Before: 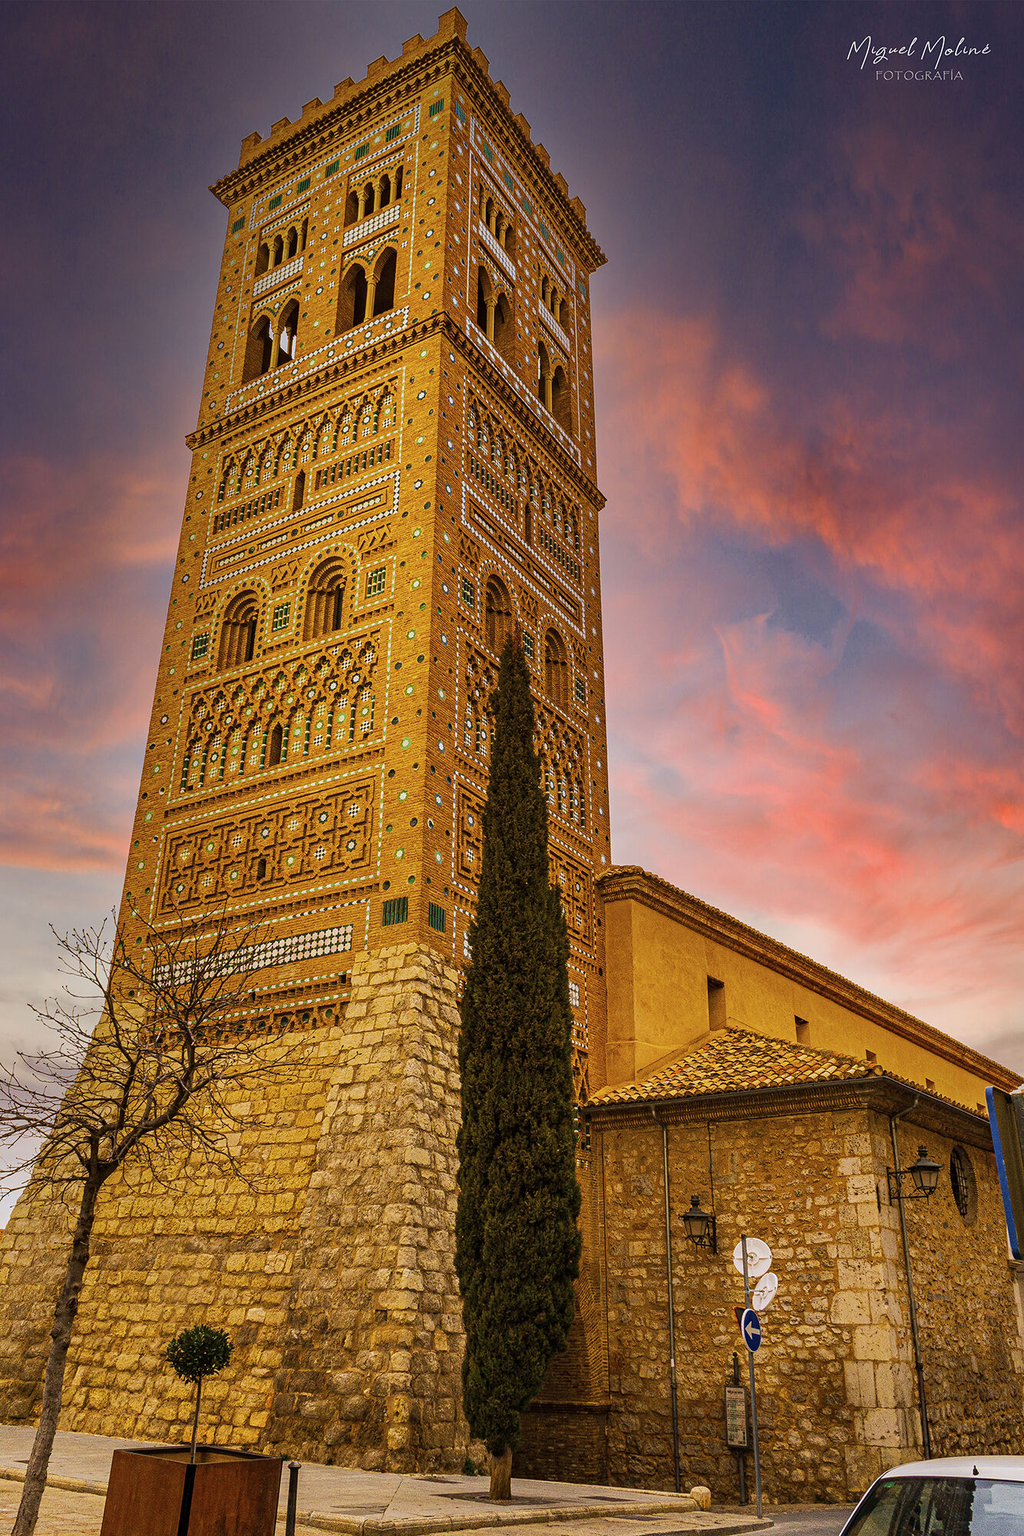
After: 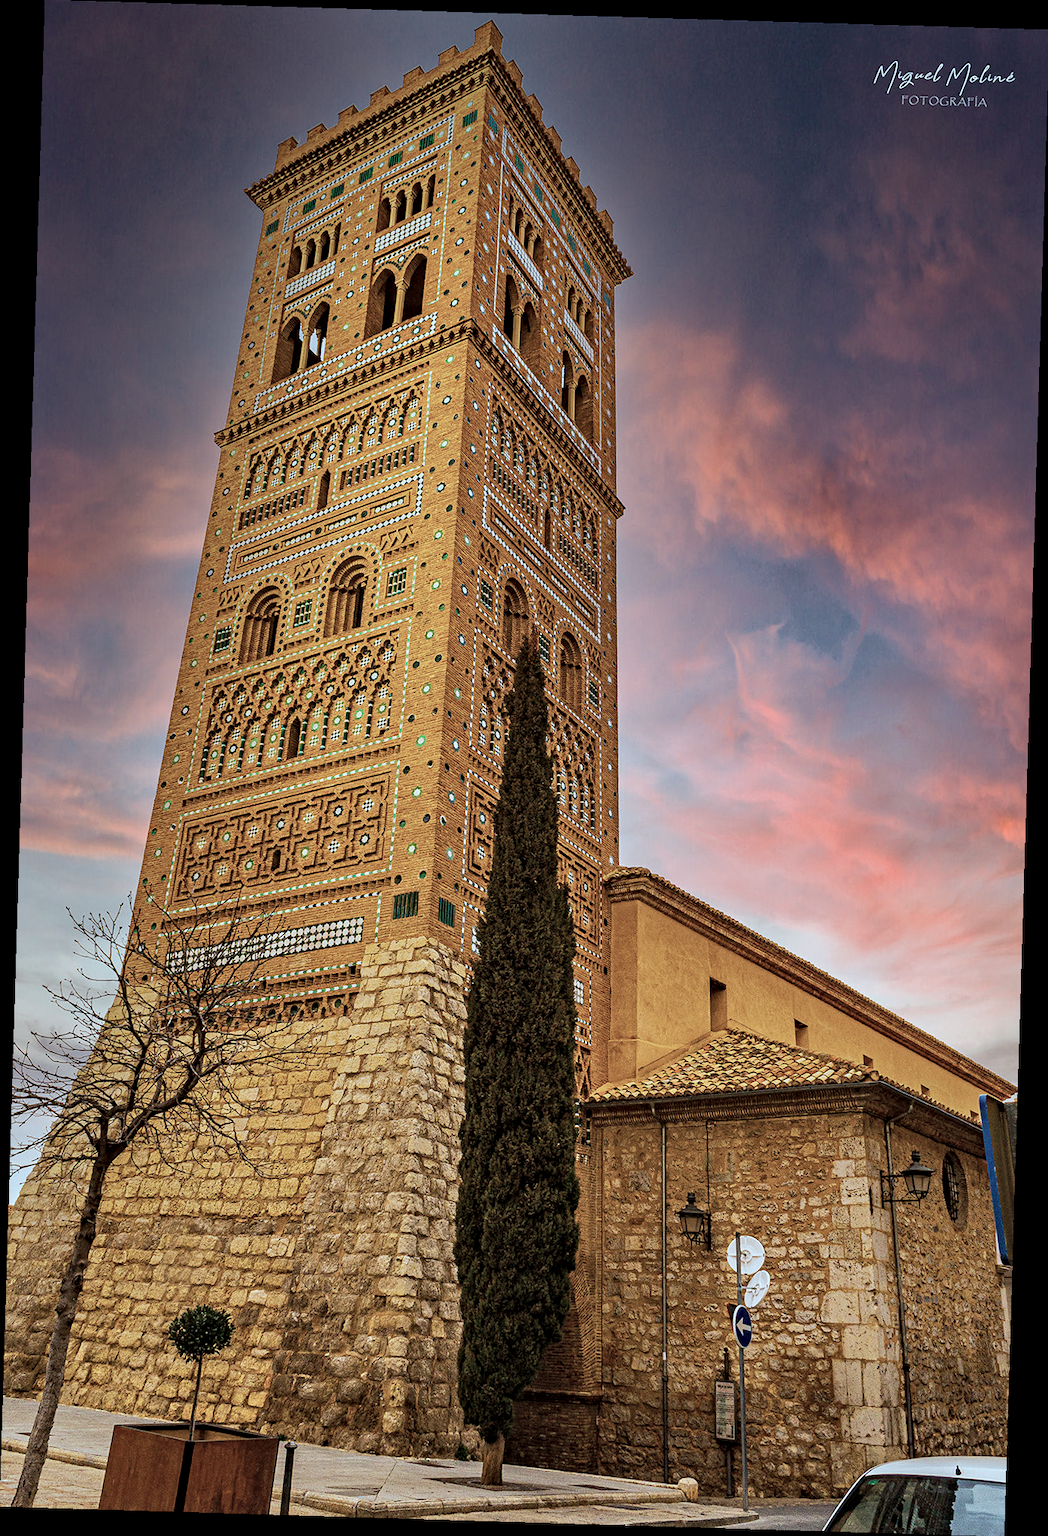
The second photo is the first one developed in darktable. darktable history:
rotate and perspective: rotation 1.72°, automatic cropping off
contrast equalizer: y [[0.5, 0.501, 0.532, 0.538, 0.54, 0.541], [0.5 ×6], [0.5 ×6], [0 ×6], [0 ×6]]
color correction: highlights a* -12.64, highlights b* -18.1, saturation 0.7
